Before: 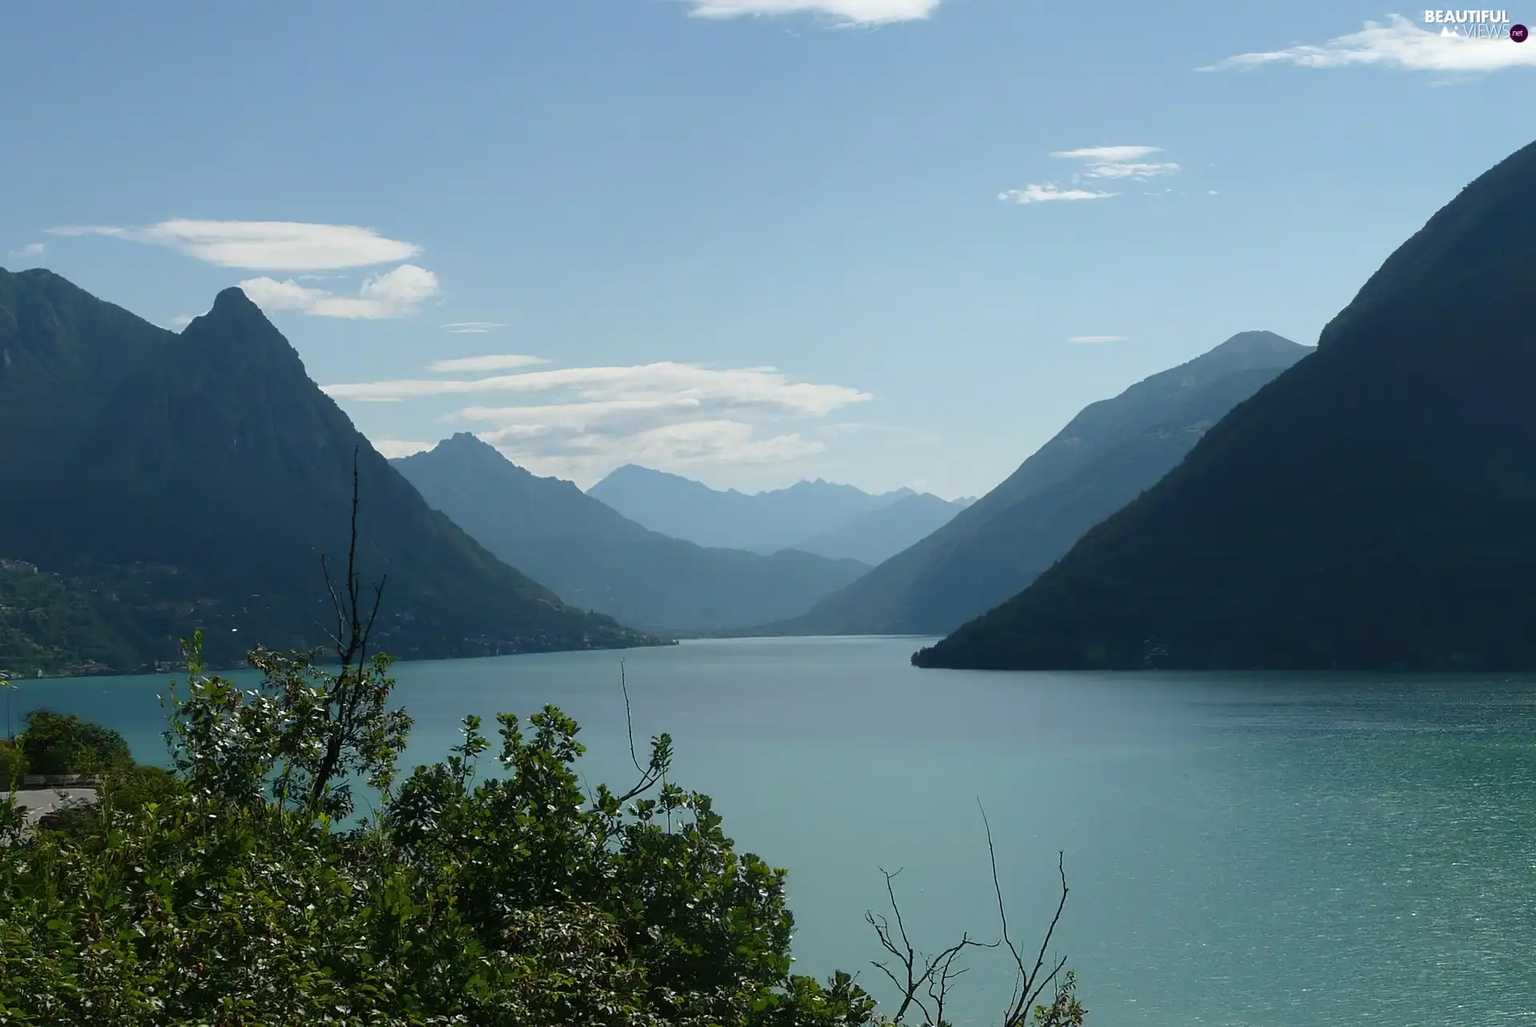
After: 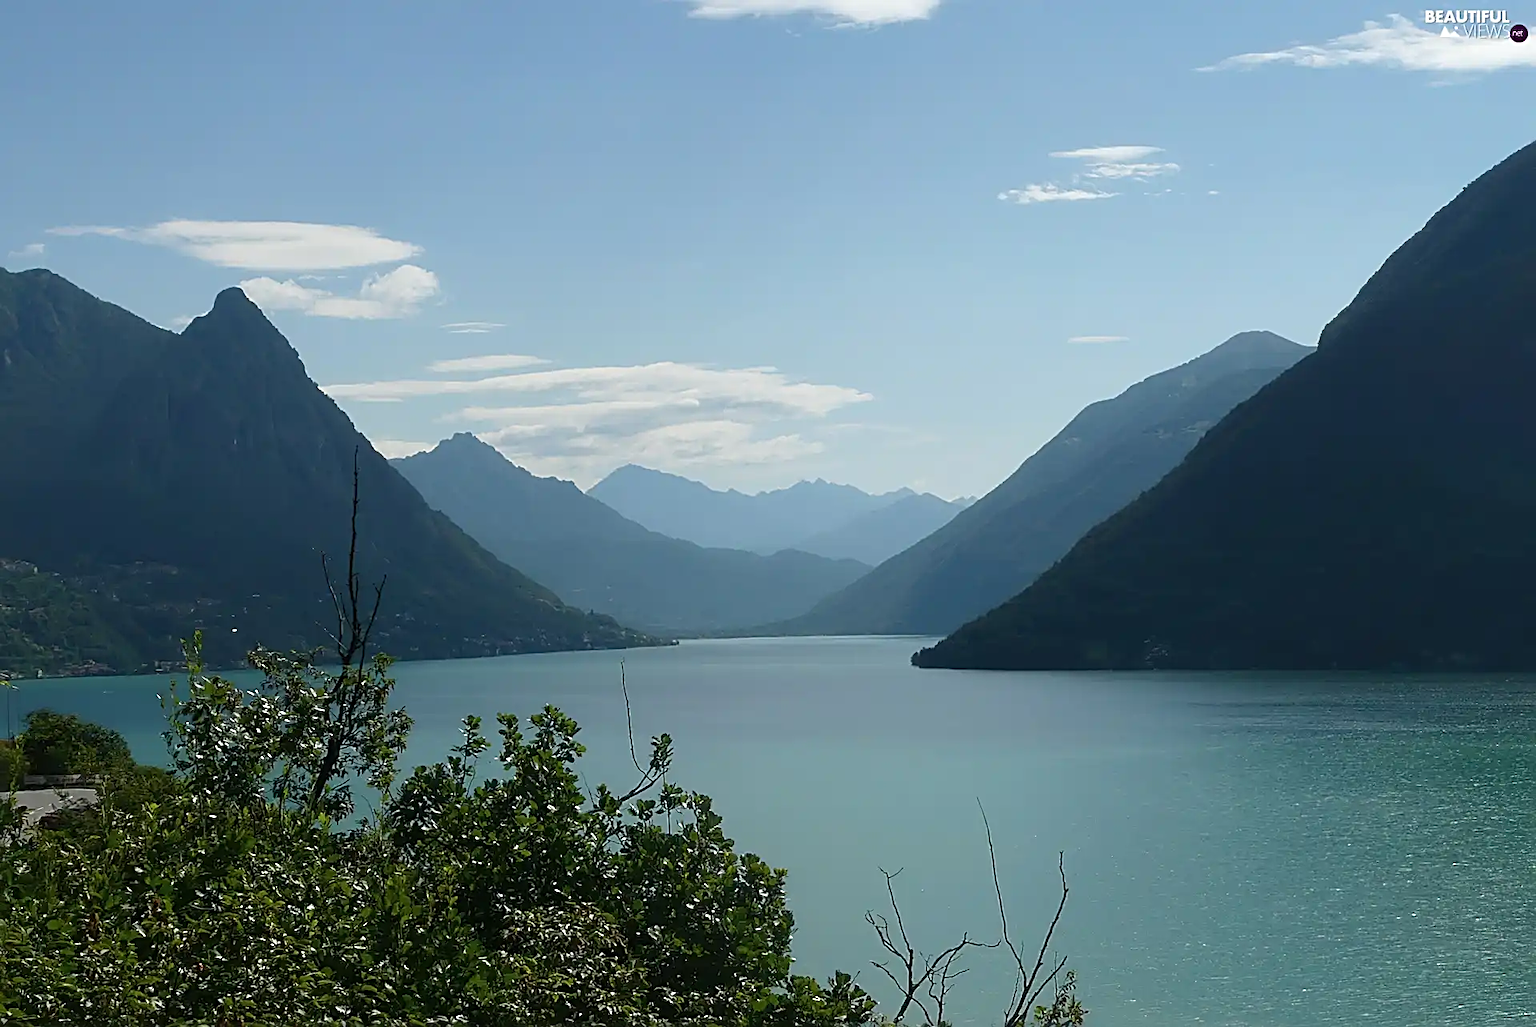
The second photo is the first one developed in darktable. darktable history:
sharpen: radius 2.544, amount 0.649
